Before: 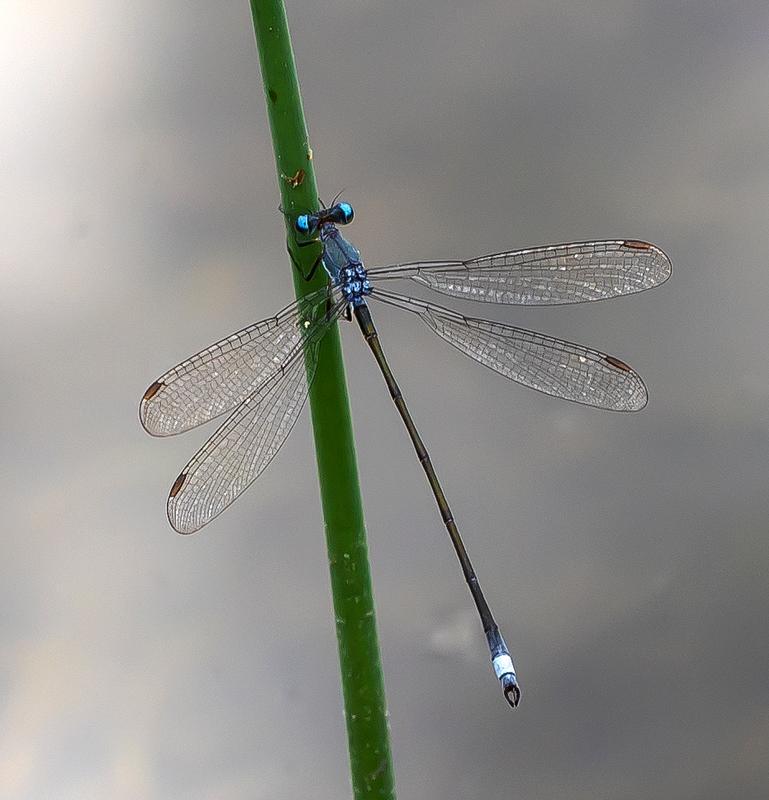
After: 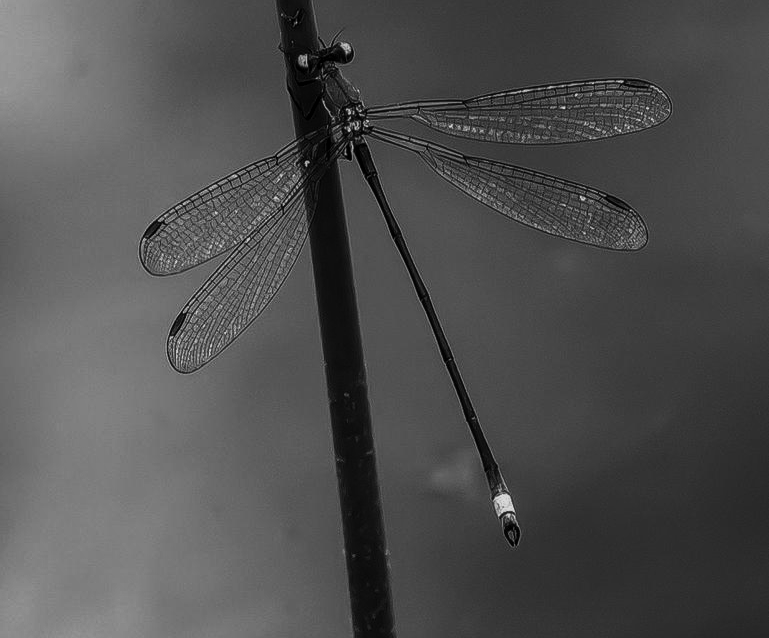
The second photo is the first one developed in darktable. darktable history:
vignetting: fall-off radius 94.97%, unbound false
crop and rotate: top 20.199%
exposure: exposure -0.607 EV, compensate highlight preservation false
color calibration: output gray [0.23, 0.37, 0.4, 0], illuminant custom, x 0.389, y 0.387, temperature 3845.28 K
local contrast: detail 130%
base curve: curves: ch0 [(0, 0) (0.564, 0.291) (0.802, 0.731) (1, 1)], preserve colors none
tone curve: curves: ch0 [(0, 0) (0.003, 0.049) (0.011, 0.052) (0.025, 0.057) (0.044, 0.069) (0.069, 0.076) (0.1, 0.09) (0.136, 0.111) (0.177, 0.15) (0.224, 0.197) (0.277, 0.267) (0.335, 0.366) (0.399, 0.477) (0.468, 0.561) (0.543, 0.651) (0.623, 0.733) (0.709, 0.804) (0.801, 0.869) (0.898, 0.924) (1, 1)], color space Lab, independent channels, preserve colors none
